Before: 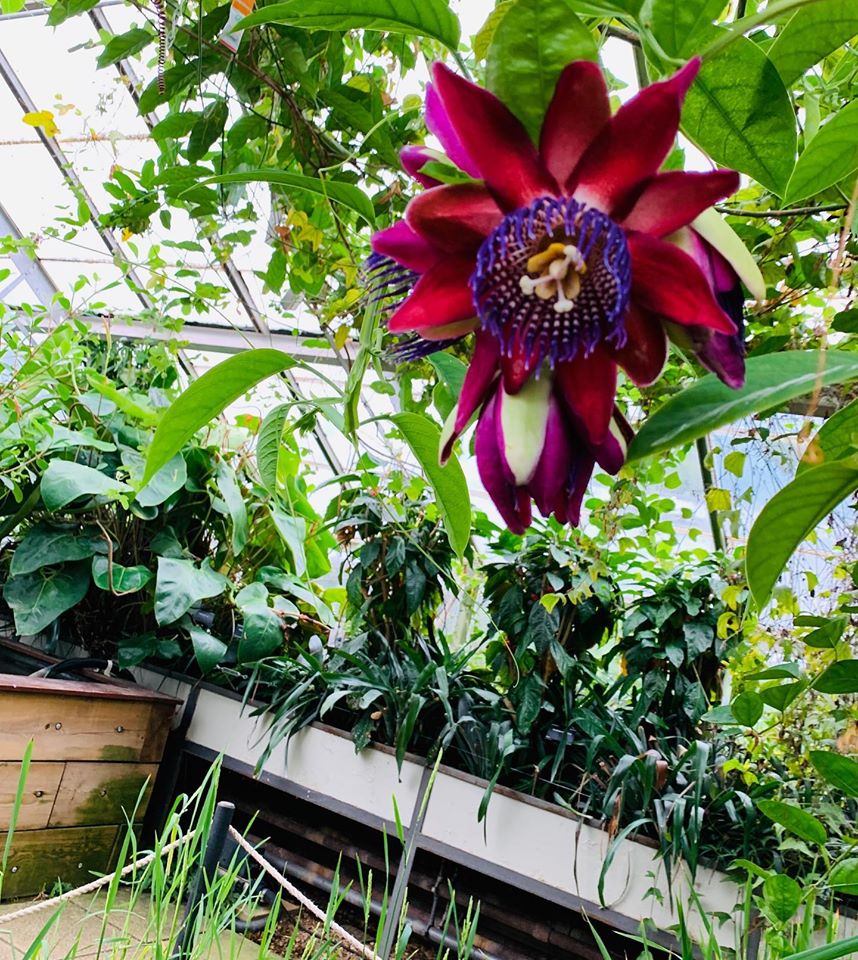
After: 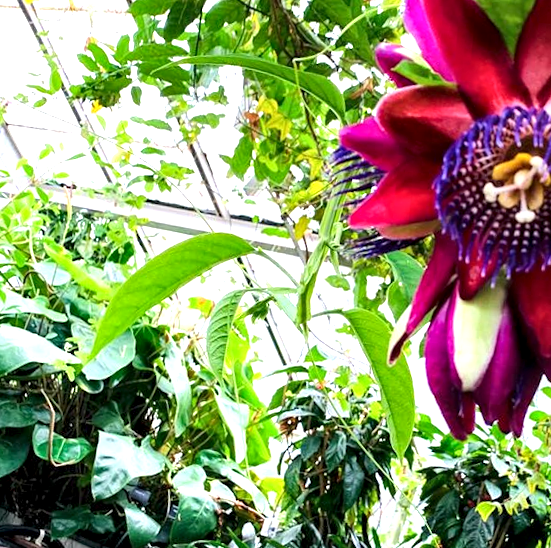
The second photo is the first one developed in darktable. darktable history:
crop and rotate: angle -4.99°, left 2.122%, top 6.945%, right 27.566%, bottom 30.519%
local contrast: highlights 25%, shadows 75%, midtone range 0.75
exposure: black level correction 0, exposure 0.9 EV, compensate highlight preservation false
